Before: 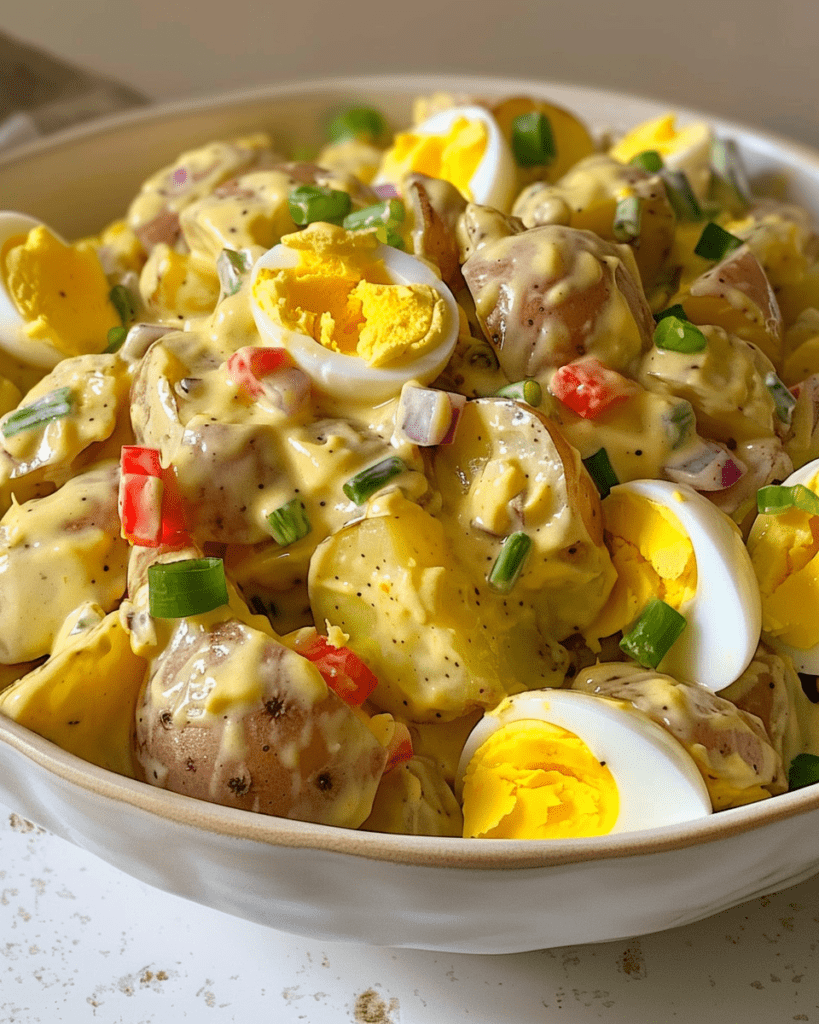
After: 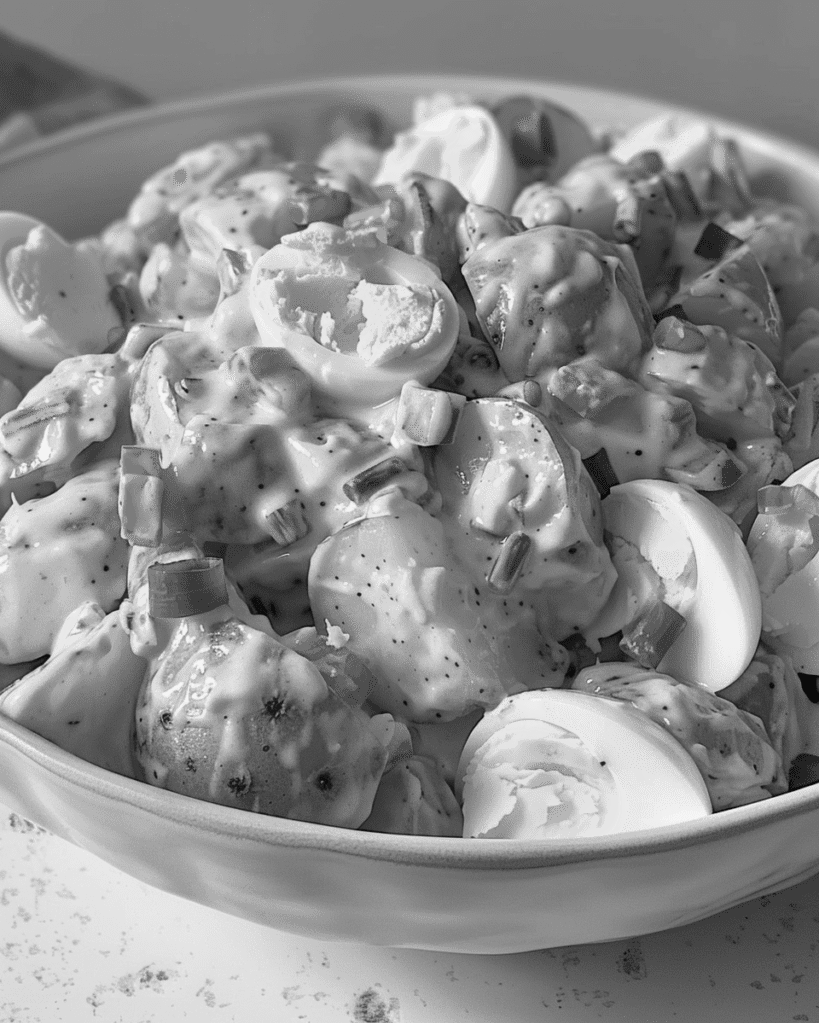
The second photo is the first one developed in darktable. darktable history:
crop: bottom 0.071%
monochrome: a 2.21, b -1.33, size 2.2
